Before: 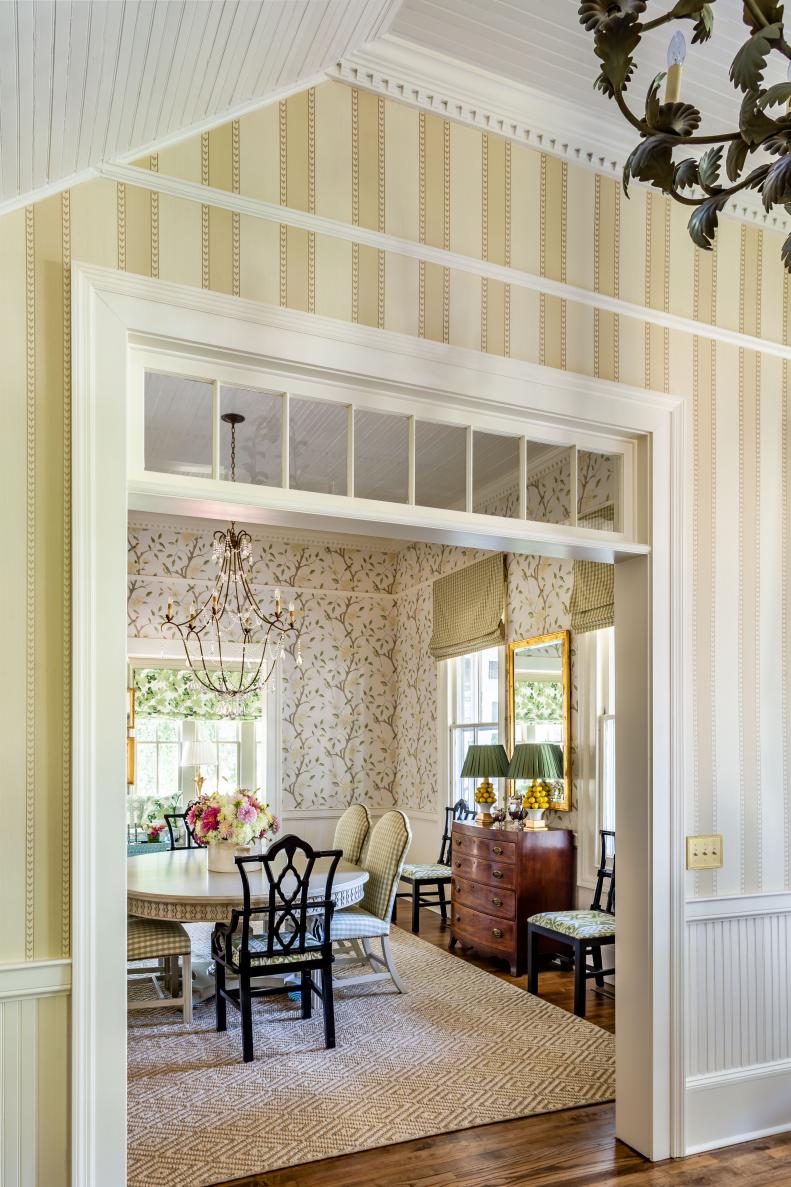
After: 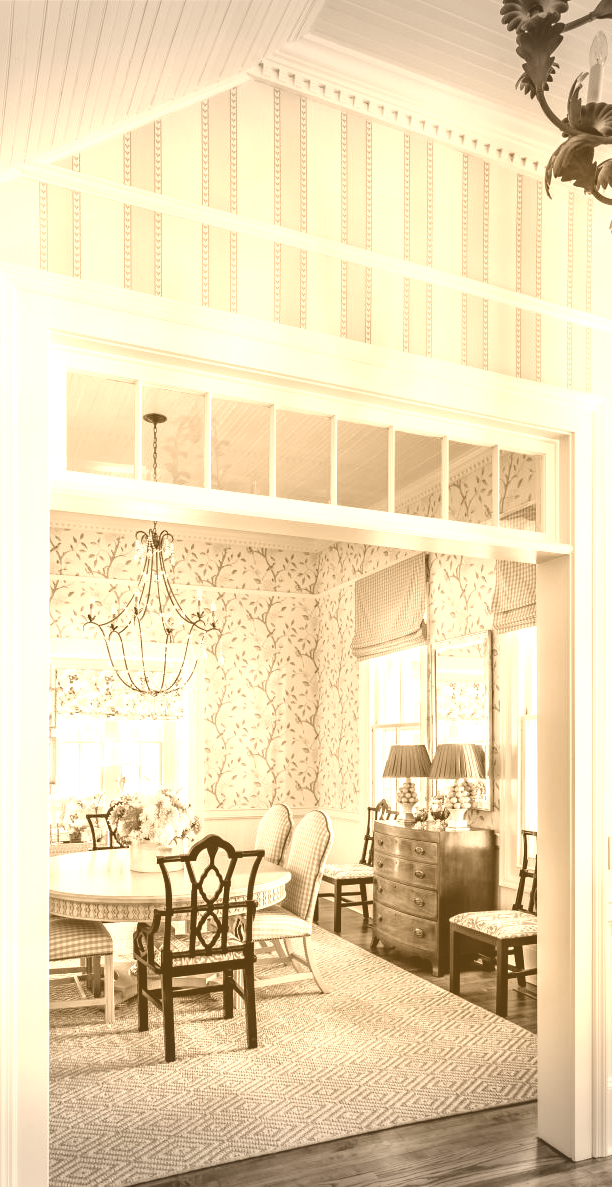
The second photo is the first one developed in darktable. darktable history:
crop: left 9.88%, right 12.664%
vignetting: fall-off start 100%, brightness -0.406, saturation -0.3, width/height ratio 1.324, dithering 8-bit output, unbound false
colorize: hue 28.8°, source mix 100%
